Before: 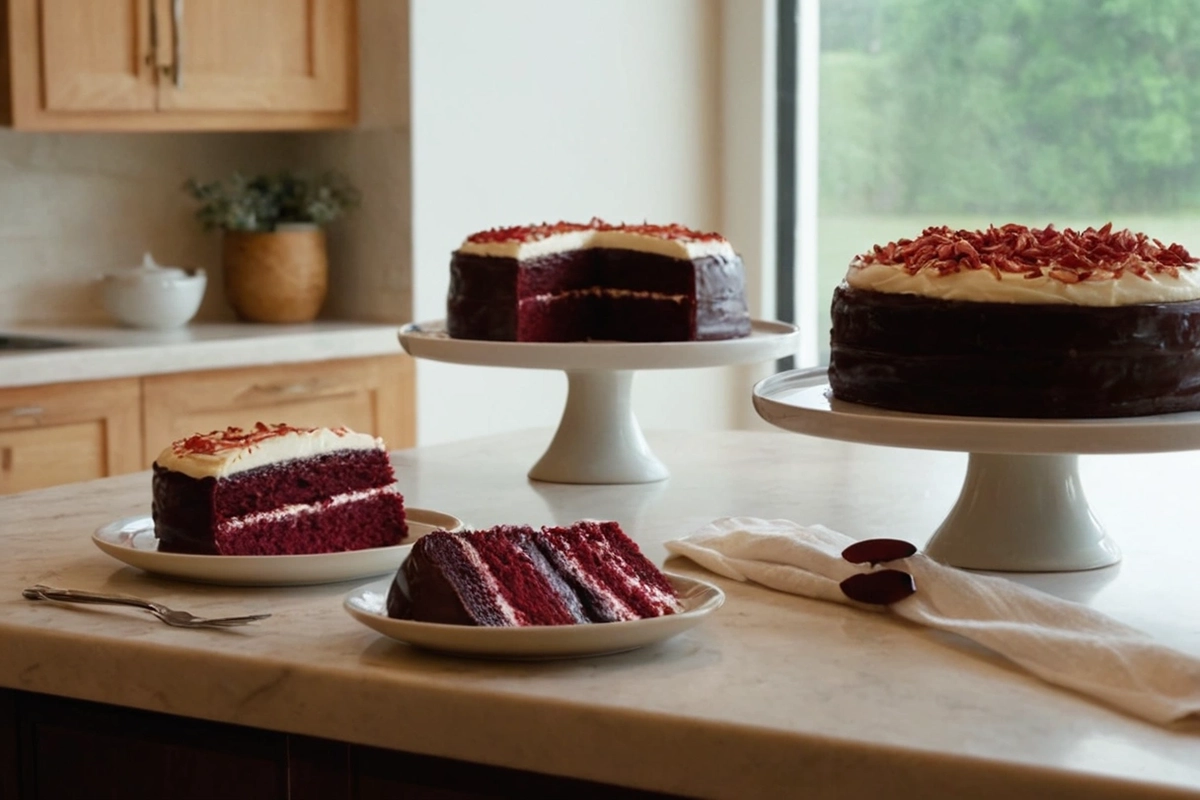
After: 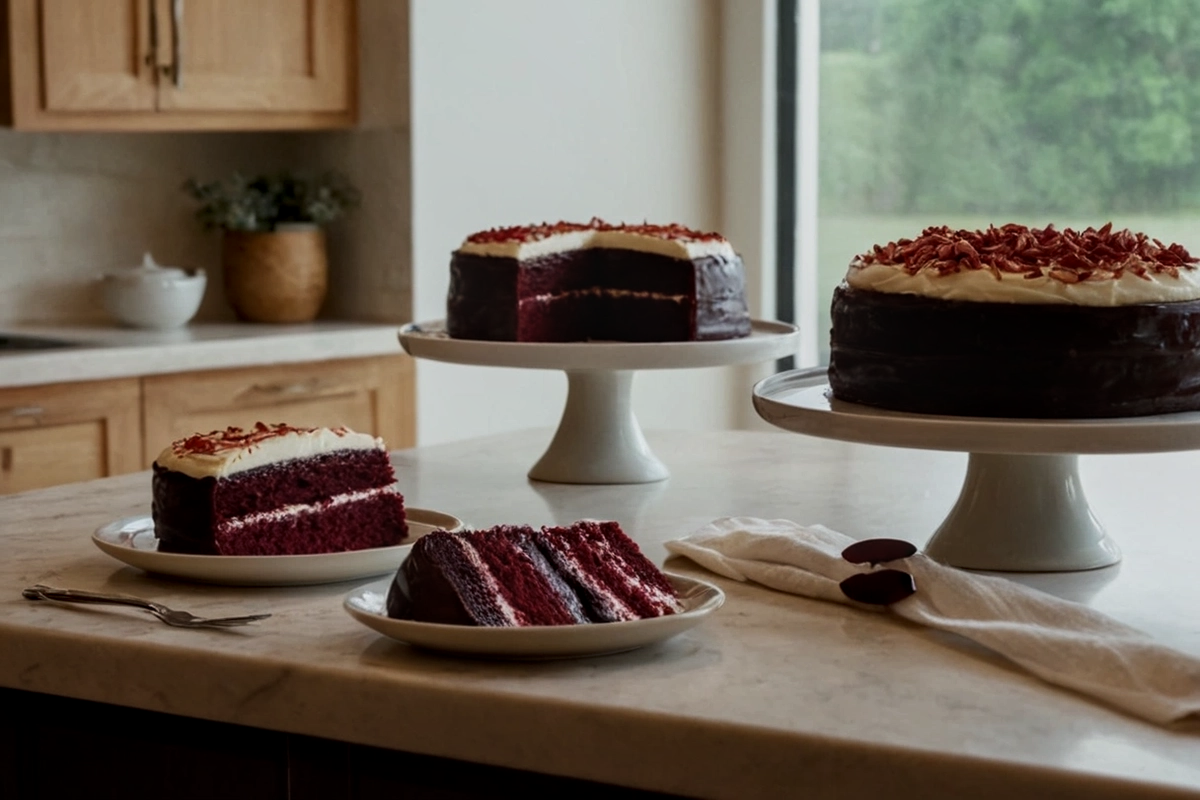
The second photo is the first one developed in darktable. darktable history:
tone equalizer: -8 EV -0.417 EV, -7 EV -0.389 EV, -6 EV -0.333 EV, -5 EV -0.222 EV, -3 EV 0.222 EV, -2 EV 0.333 EV, -1 EV 0.389 EV, +0 EV 0.417 EV, edges refinement/feathering 500, mask exposure compensation -1.57 EV, preserve details no
local contrast: on, module defaults
exposure: black level correction 0, exposure -0.721 EV, compensate highlight preservation false
